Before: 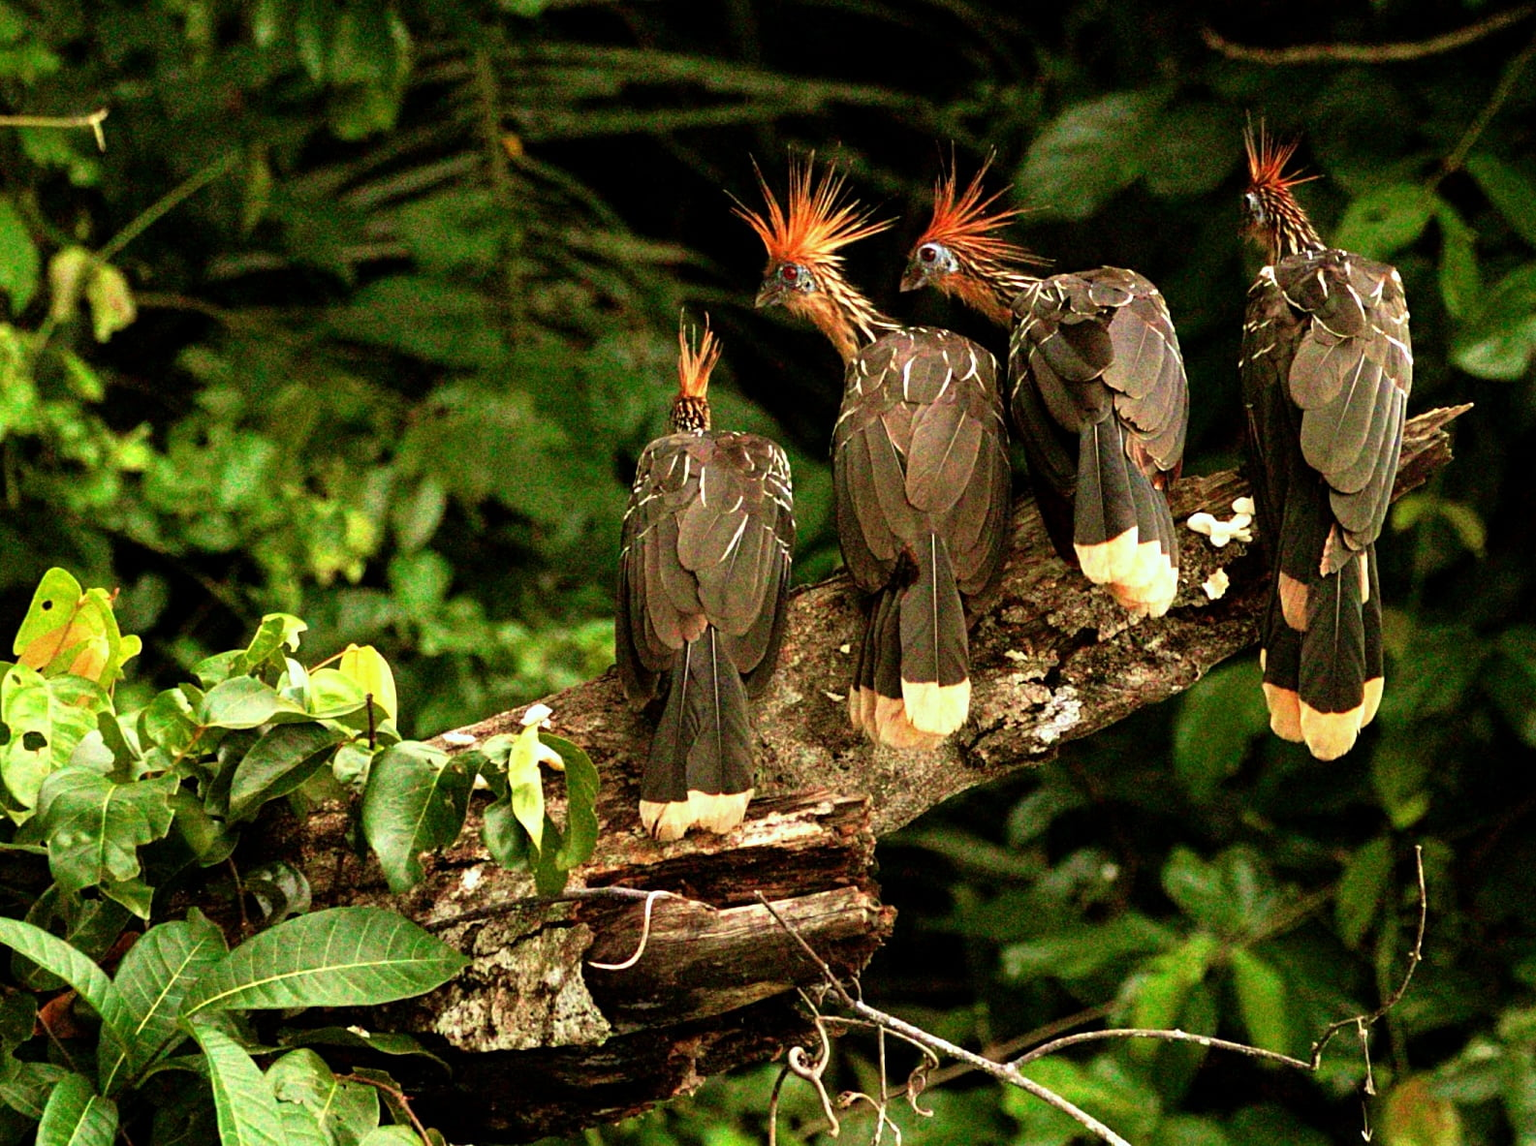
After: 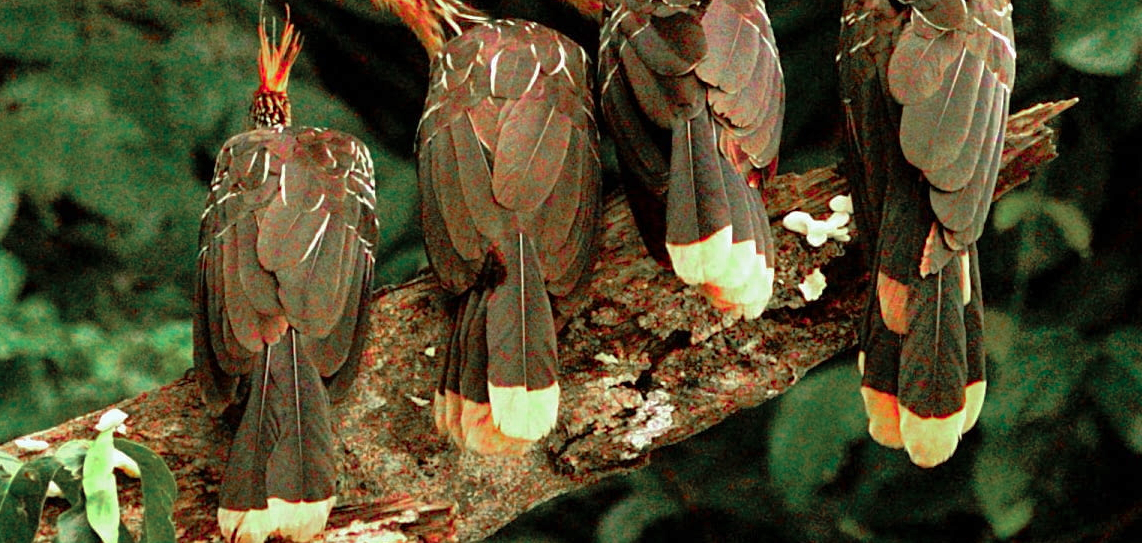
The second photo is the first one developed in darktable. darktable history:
crop and rotate: left 27.938%, top 27.046%, bottom 27.046%
color zones: curves: ch0 [(0, 0.466) (0.128, 0.466) (0.25, 0.5) (0.375, 0.456) (0.5, 0.5) (0.625, 0.5) (0.737, 0.652) (0.875, 0.5)]; ch1 [(0, 0.603) (0.125, 0.618) (0.261, 0.348) (0.372, 0.353) (0.497, 0.363) (0.611, 0.45) (0.731, 0.427) (0.875, 0.518) (0.998, 0.652)]; ch2 [(0, 0.559) (0.125, 0.451) (0.253, 0.564) (0.37, 0.578) (0.5, 0.466) (0.625, 0.471) (0.731, 0.471) (0.88, 0.485)]
shadows and highlights: on, module defaults
